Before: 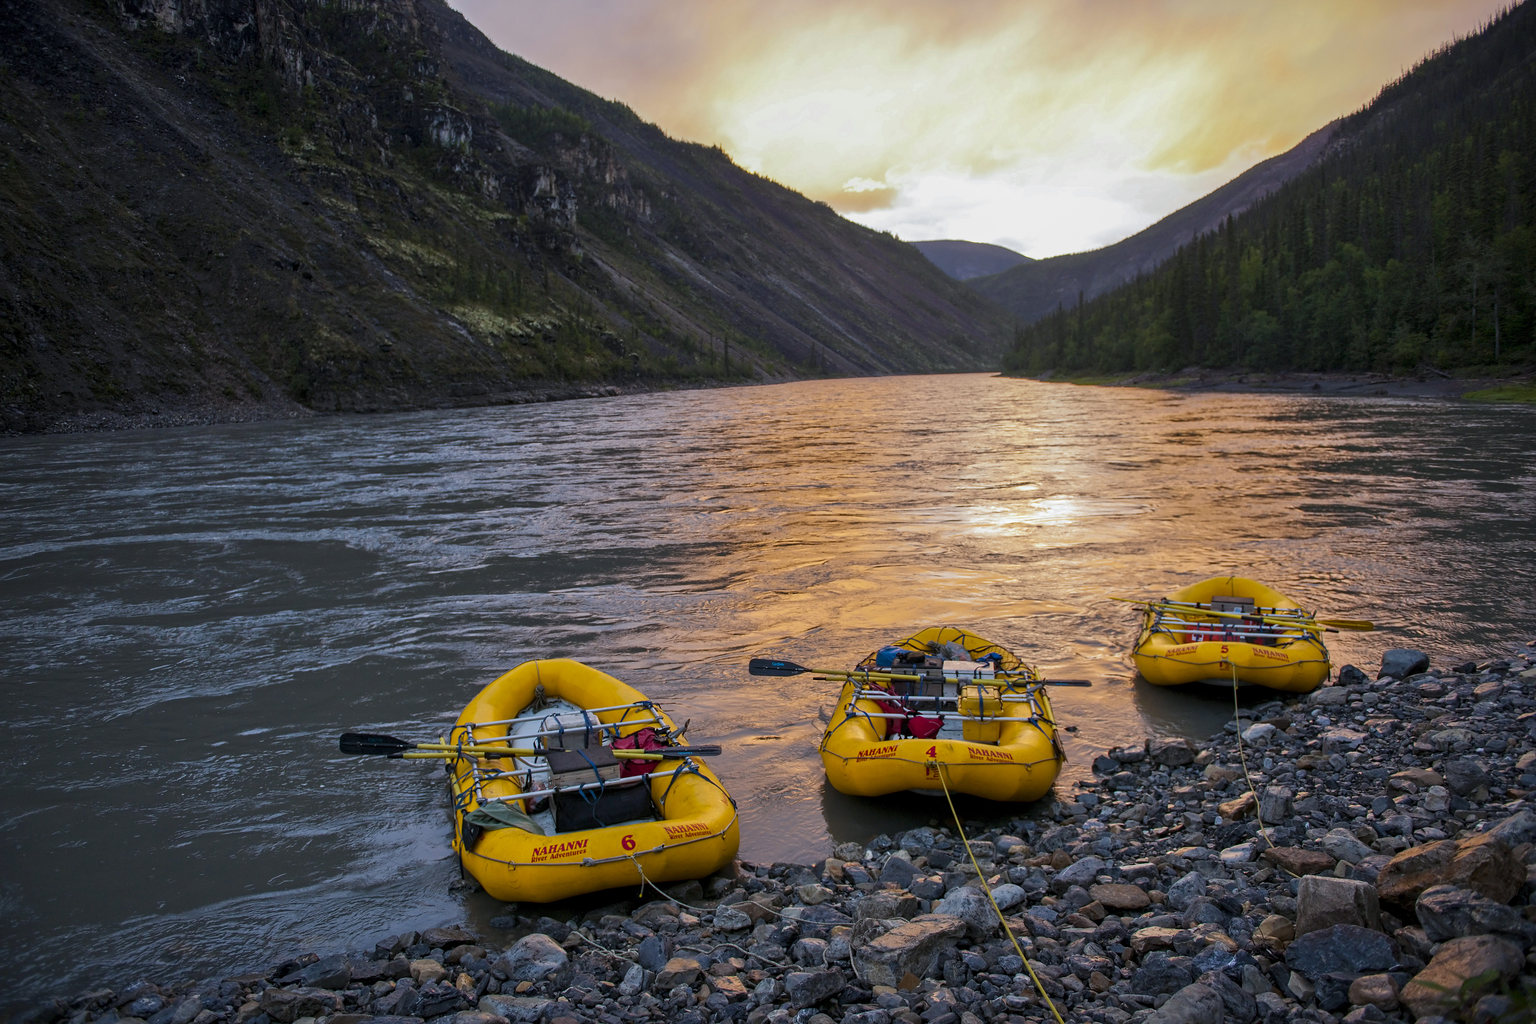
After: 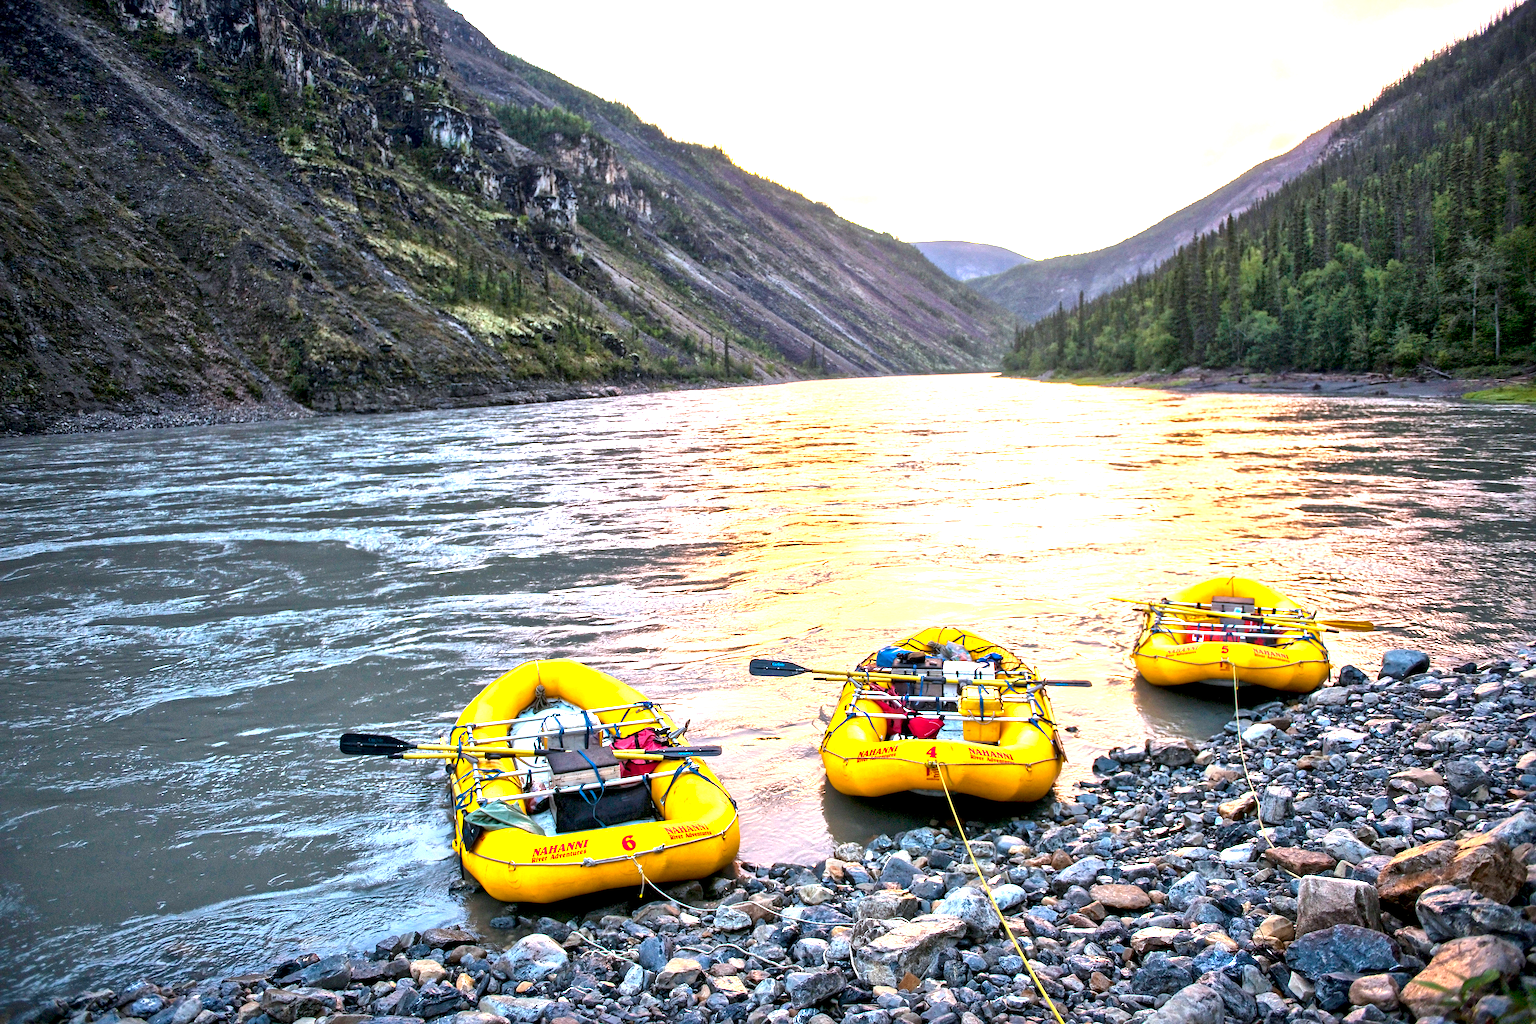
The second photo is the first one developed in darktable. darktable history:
local contrast: mode bilateral grid, contrast 21, coarseness 50, detail 179%, midtone range 0.2
exposure: exposure 2.284 EV, compensate highlight preservation false
